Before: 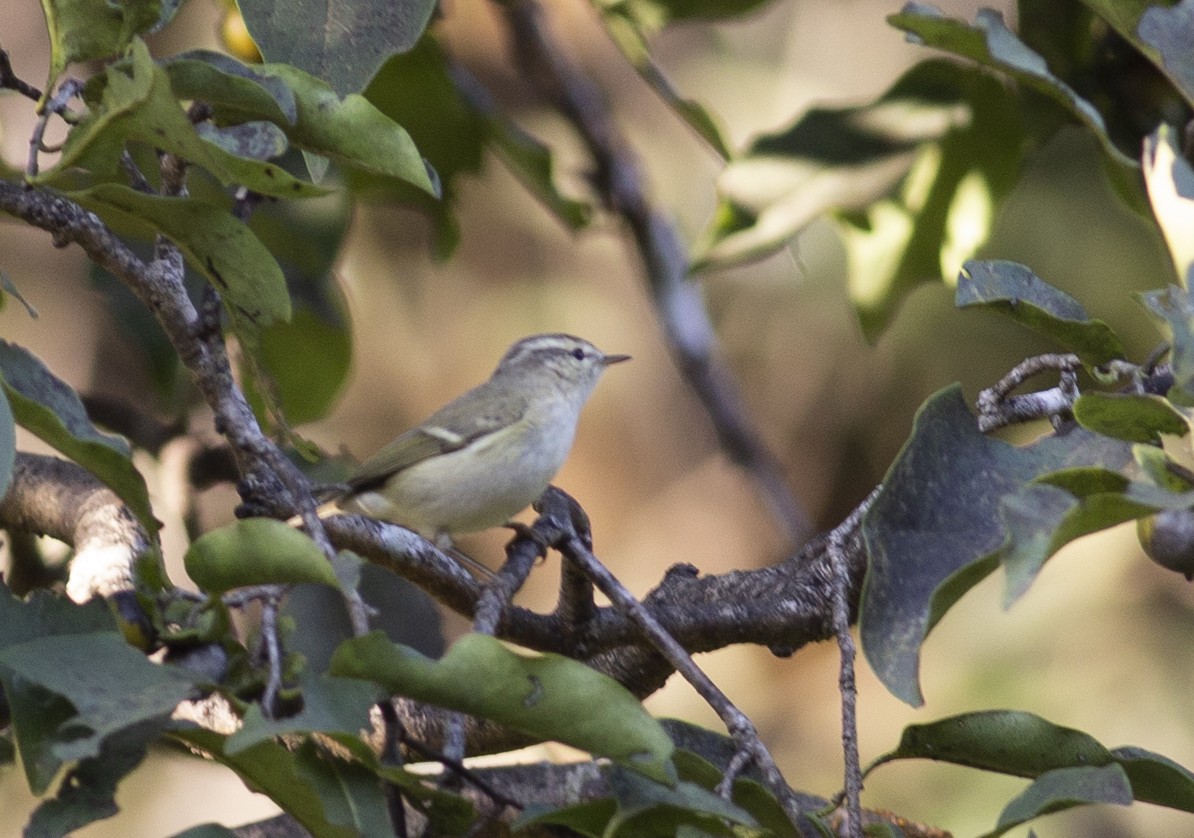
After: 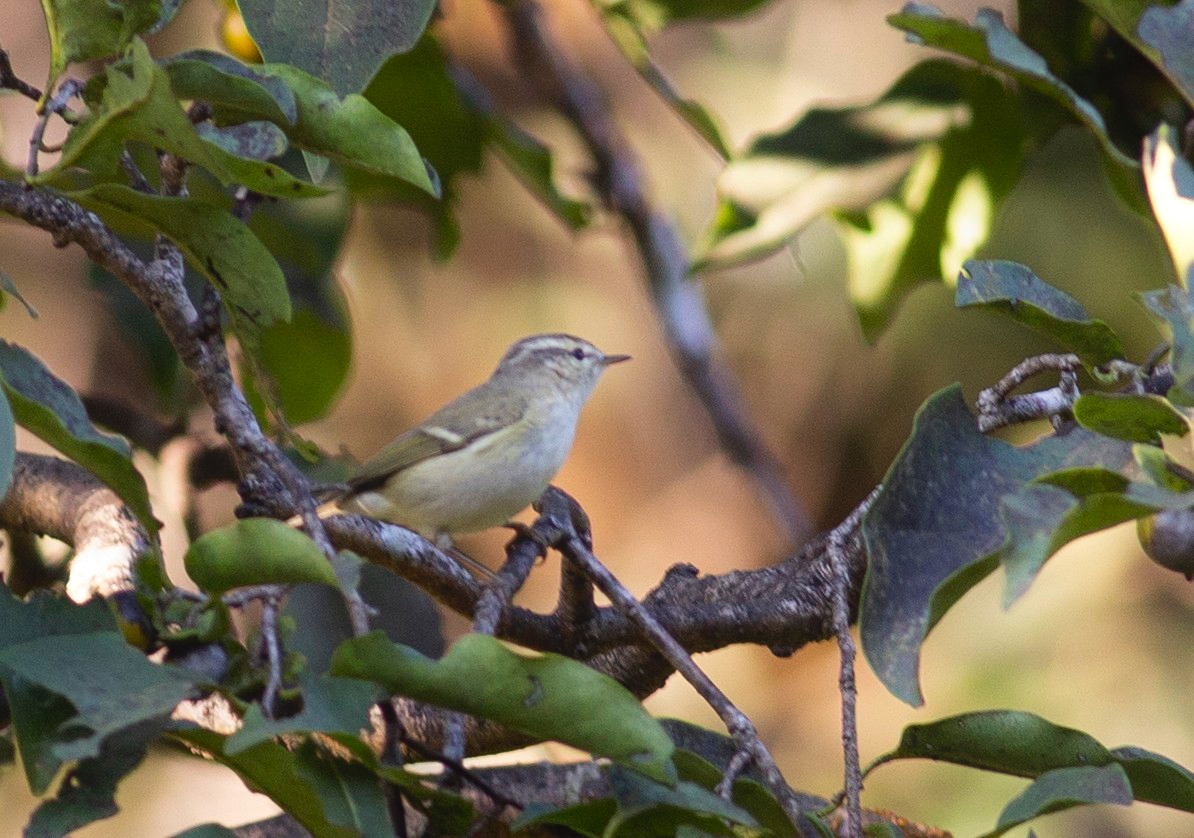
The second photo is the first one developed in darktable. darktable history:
color balance: contrast 8.5%, output saturation 105%
contrast equalizer: y [[0.439, 0.44, 0.442, 0.457, 0.493, 0.498], [0.5 ×6], [0.5 ×6], [0 ×6], [0 ×6]], mix 0.76
